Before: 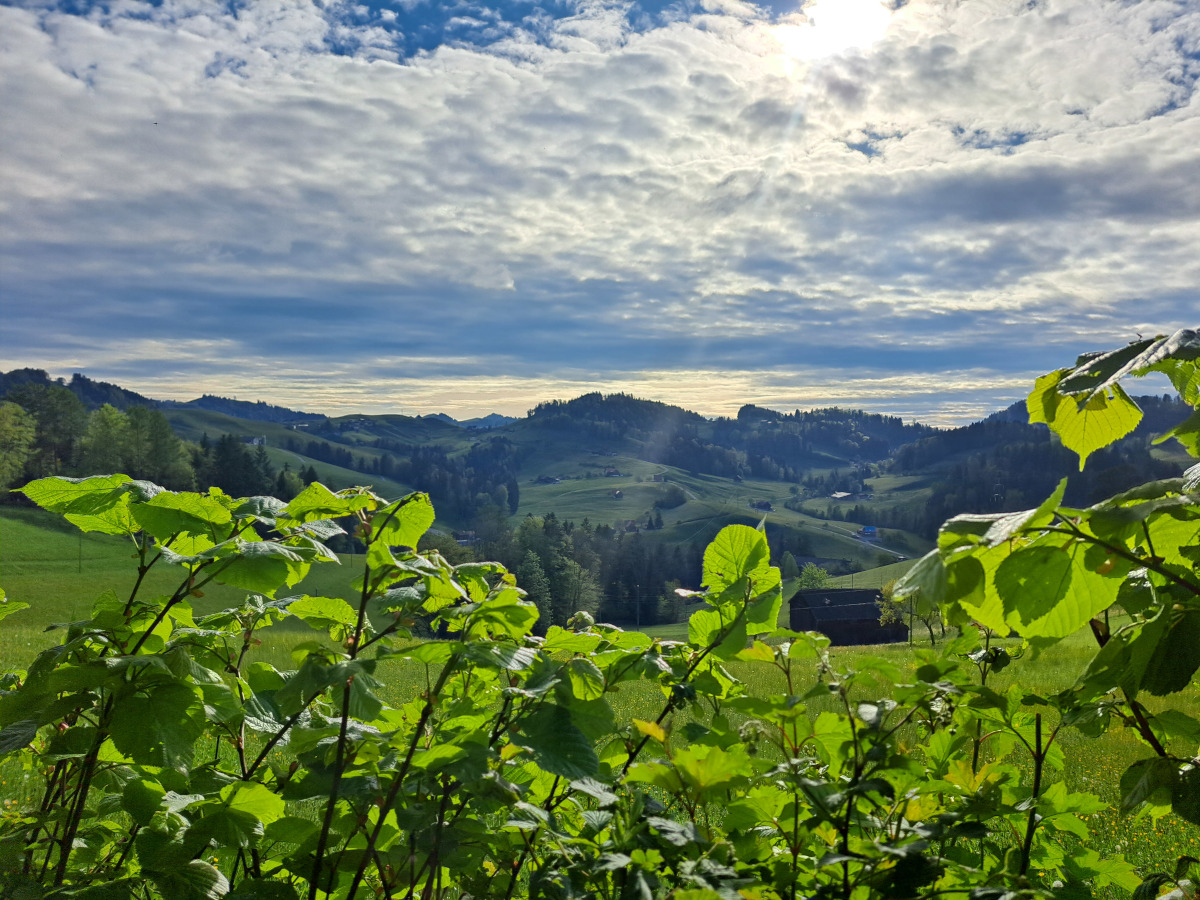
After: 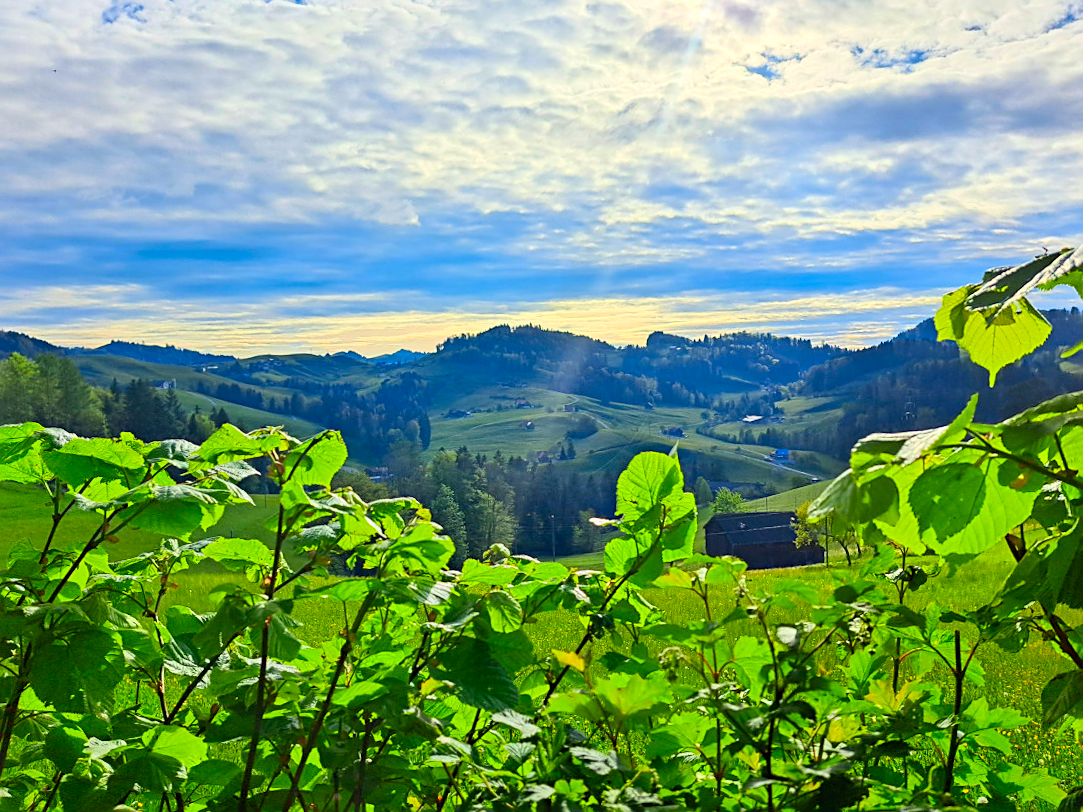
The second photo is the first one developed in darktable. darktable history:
crop and rotate: angle 1.96°, left 5.673%, top 5.673%
sharpen: on, module defaults
contrast brightness saturation: contrast 0.2, brightness 0.2, saturation 0.8
